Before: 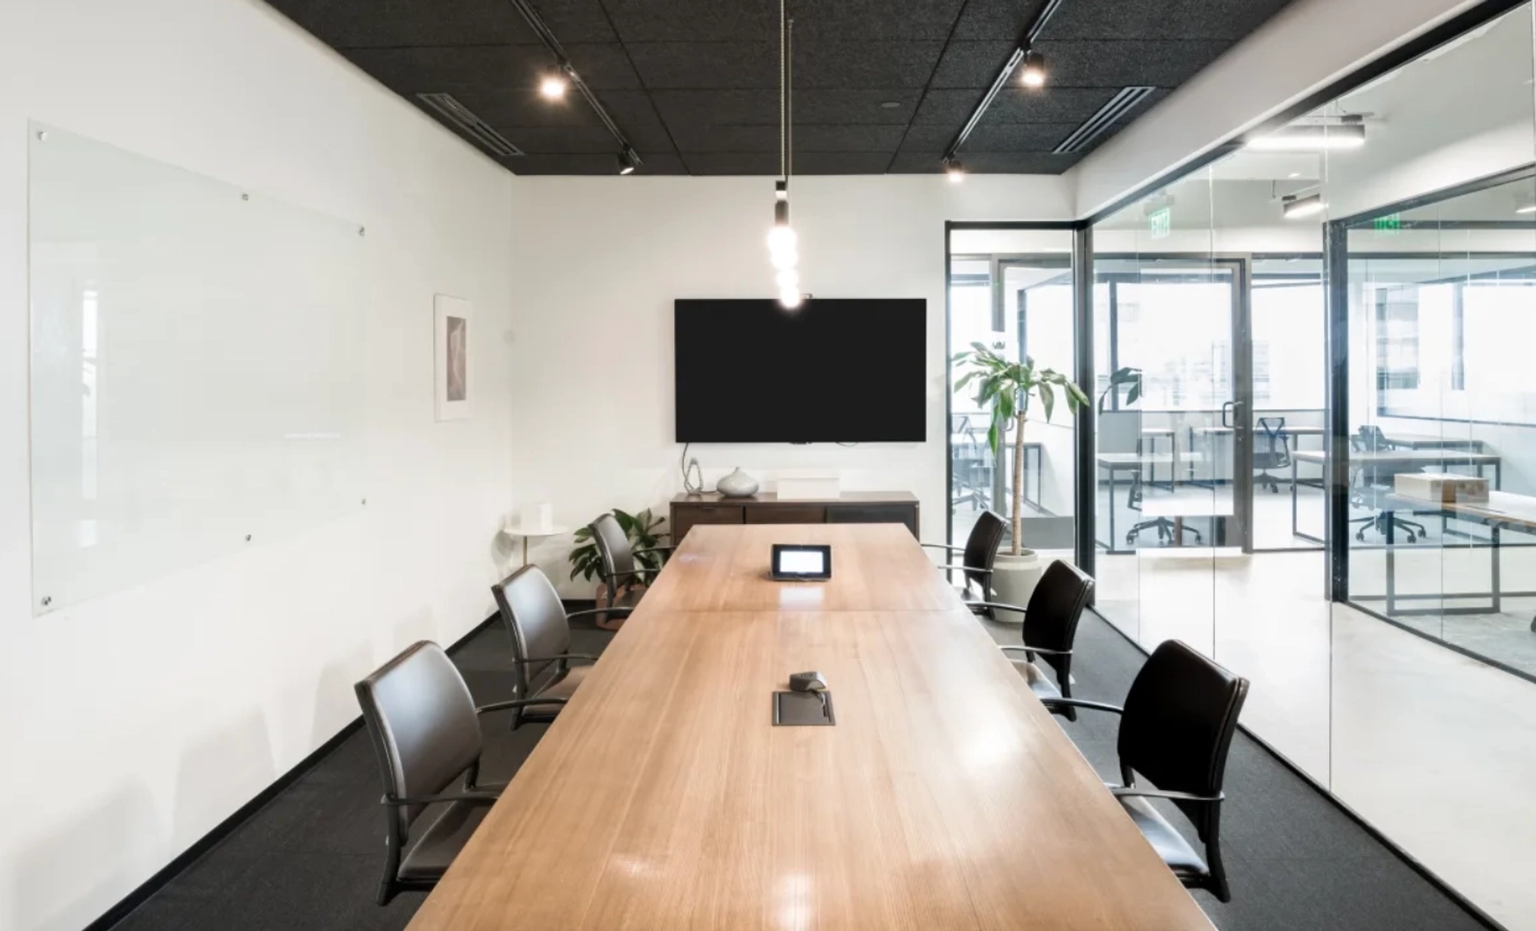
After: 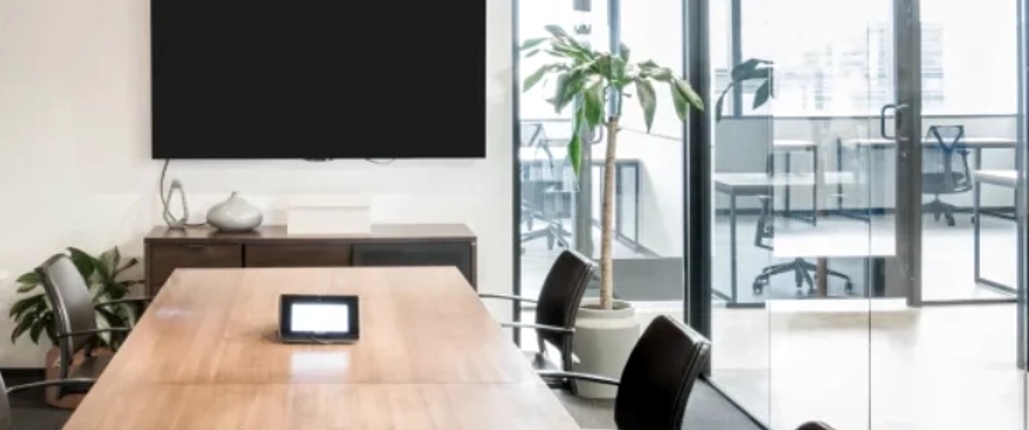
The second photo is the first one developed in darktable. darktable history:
crop: left 36.607%, top 34.735%, right 13.146%, bottom 30.611%
local contrast: highlights 100%, shadows 100%, detail 120%, midtone range 0.2
